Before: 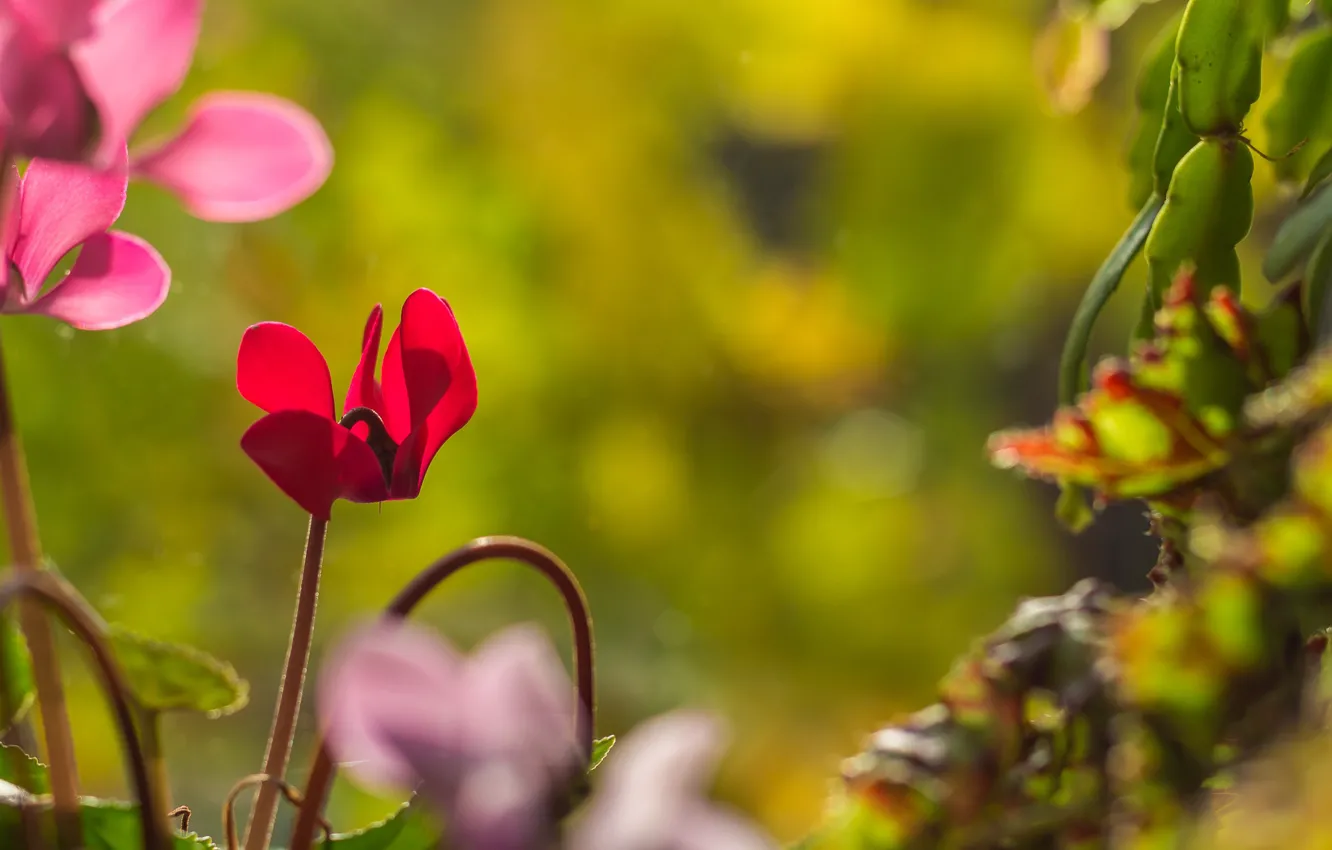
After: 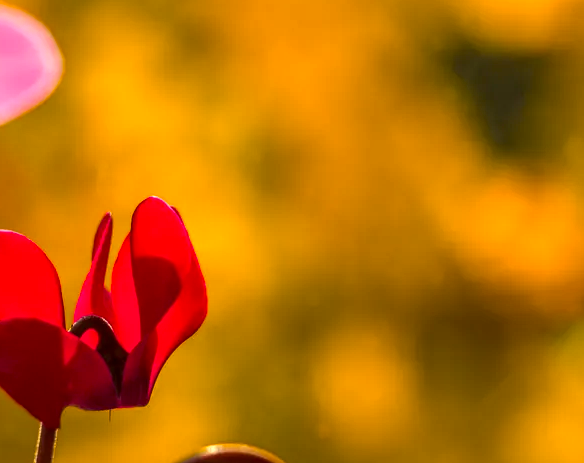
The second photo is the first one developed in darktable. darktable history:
color balance rgb: shadows lift › chroma 0.695%, shadows lift › hue 115.29°, highlights gain › luminance 6.967%, highlights gain › chroma 1.924%, highlights gain › hue 91.39°, linear chroma grading › global chroma 0.571%, perceptual saturation grading › global saturation 0.168%, global vibrance 30.229%, contrast 10.103%
color zones: curves: ch0 [(0, 0.499) (0.143, 0.5) (0.286, 0.5) (0.429, 0.476) (0.571, 0.284) (0.714, 0.243) (0.857, 0.449) (1, 0.499)]; ch1 [(0, 0.532) (0.143, 0.645) (0.286, 0.696) (0.429, 0.211) (0.571, 0.504) (0.714, 0.493) (0.857, 0.495) (1, 0.532)]; ch2 [(0, 0.5) (0.143, 0.5) (0.286, 0.427) (0.429, 0.324) (0.571, 0.5) (0.714, 0.5) (0.857, 0.5) (1, 0.5)]
exposure: black level correction 0.001, compensate highlight preservation false
crop: left 20.28%, top 10.851%, right 35.806%, bottom 34.64%
local contrast: on, module defaults
